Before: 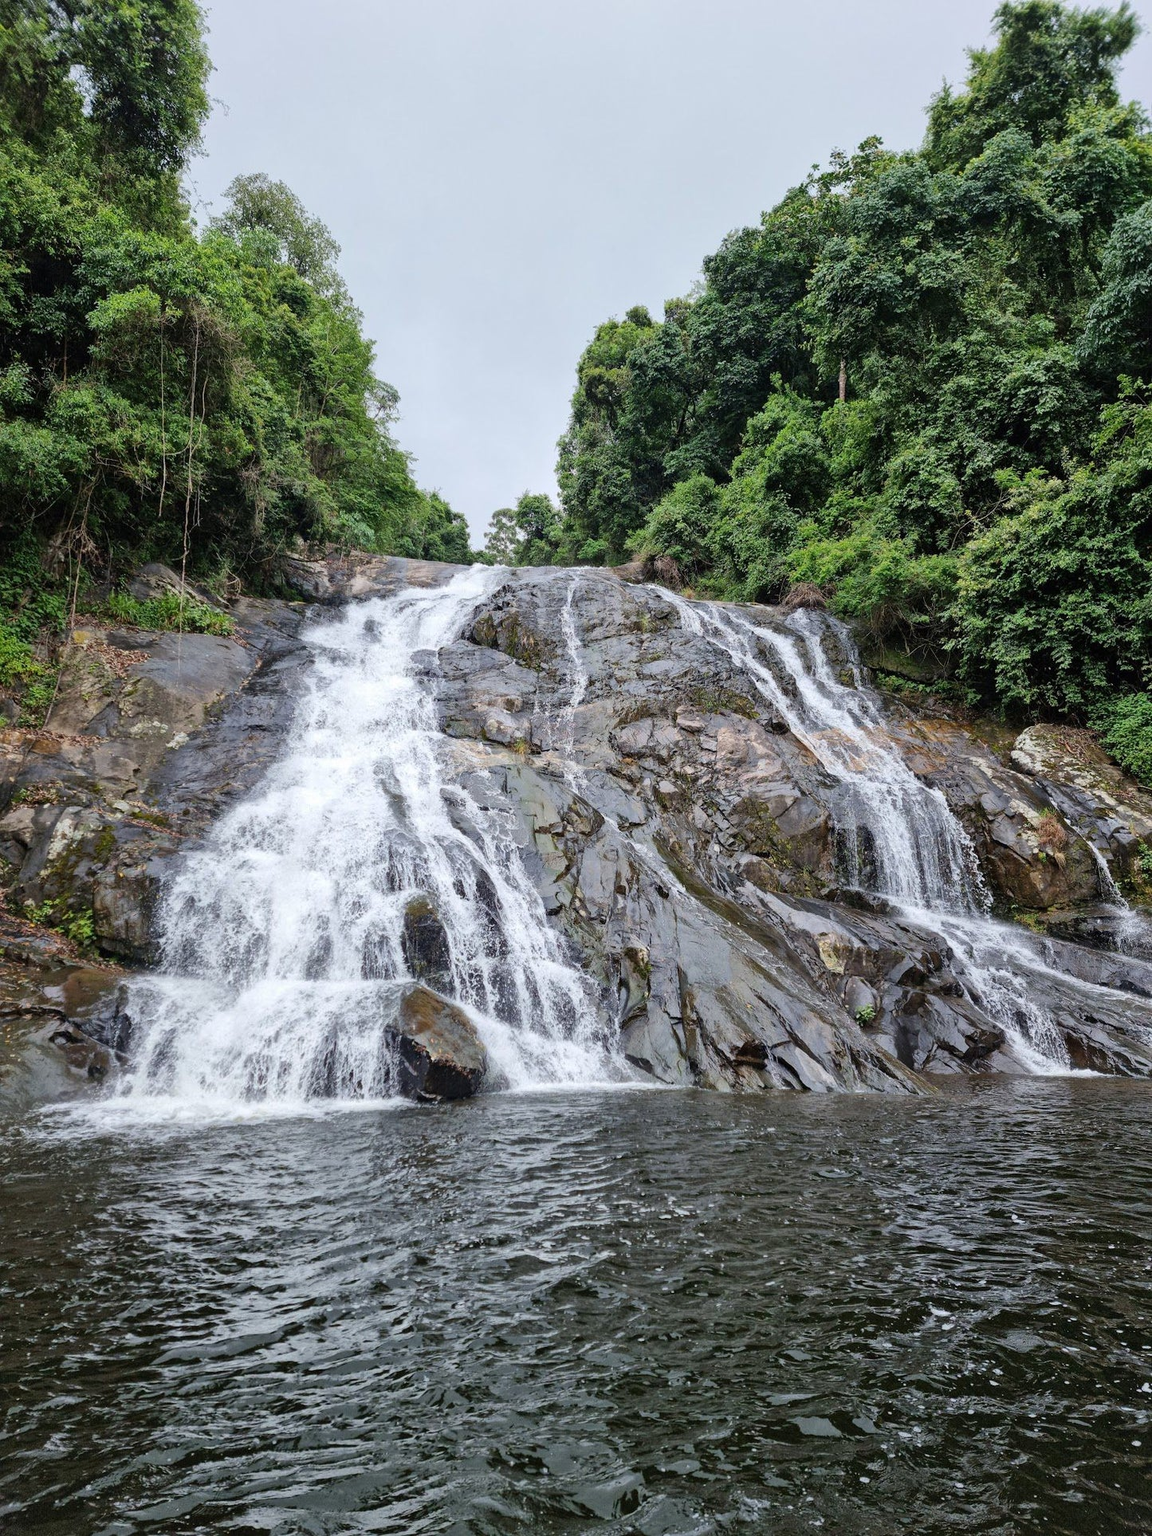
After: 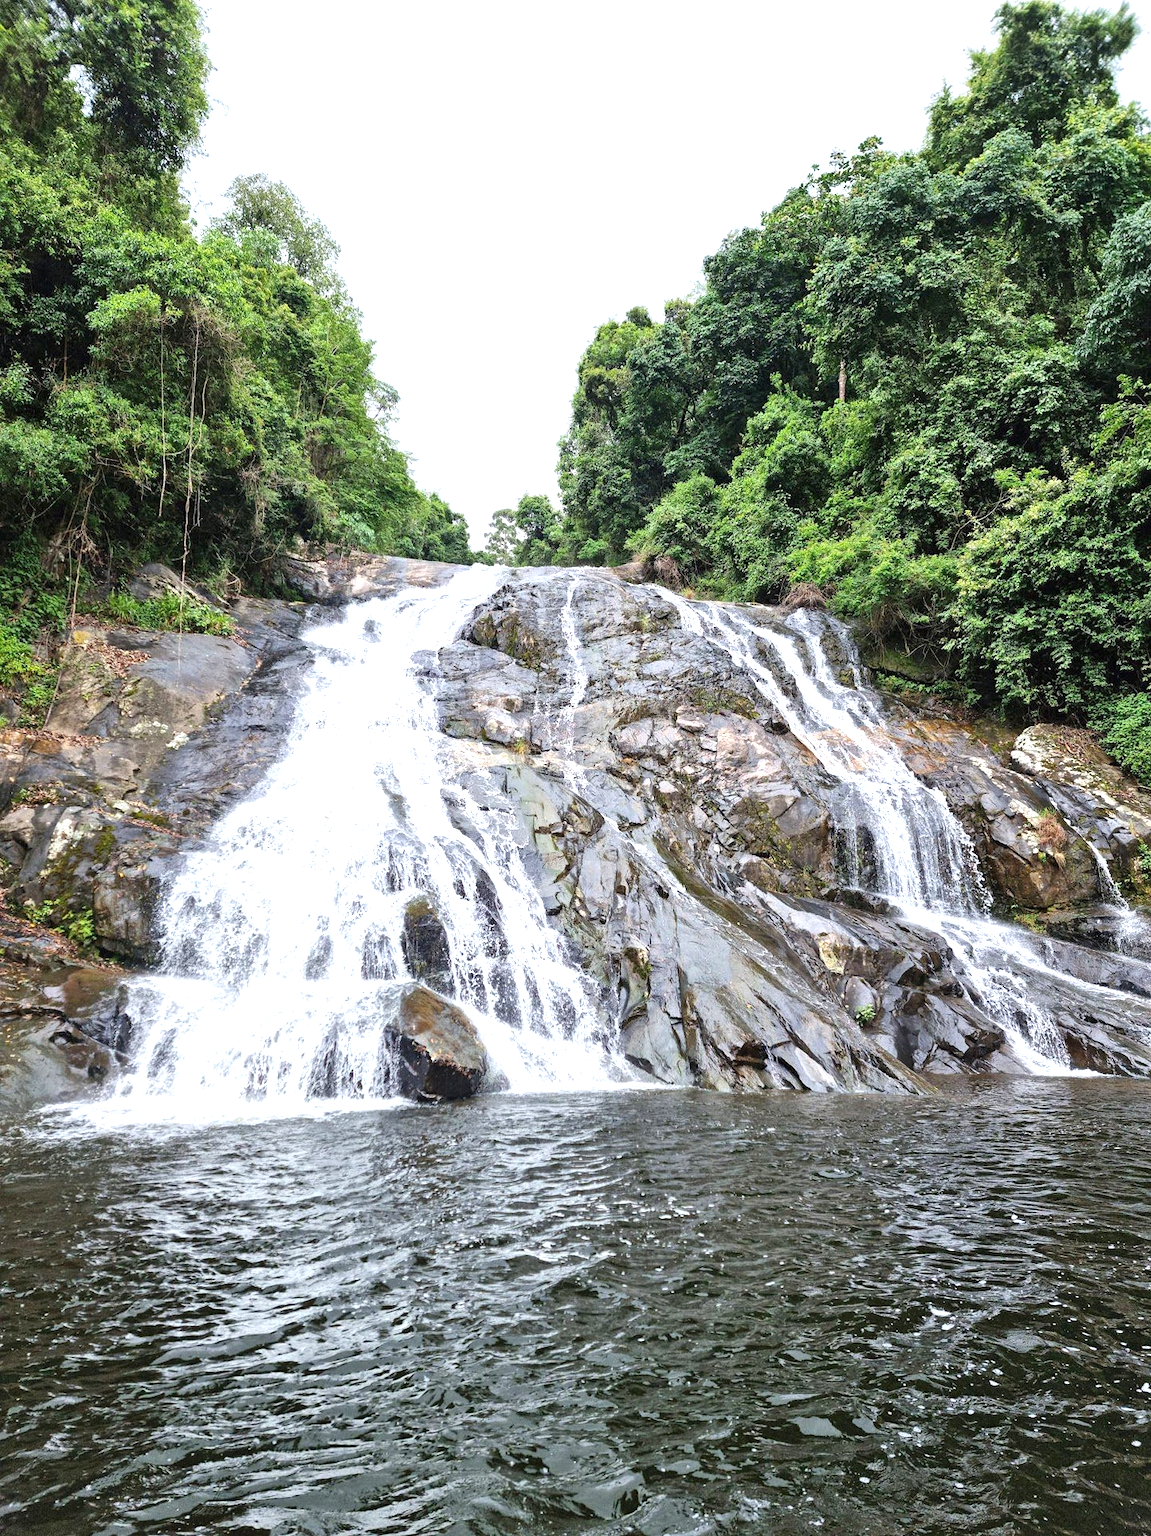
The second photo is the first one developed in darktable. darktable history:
exposure: black level correction 0, exposure 0.896 EV, compensate highlight preservation false
